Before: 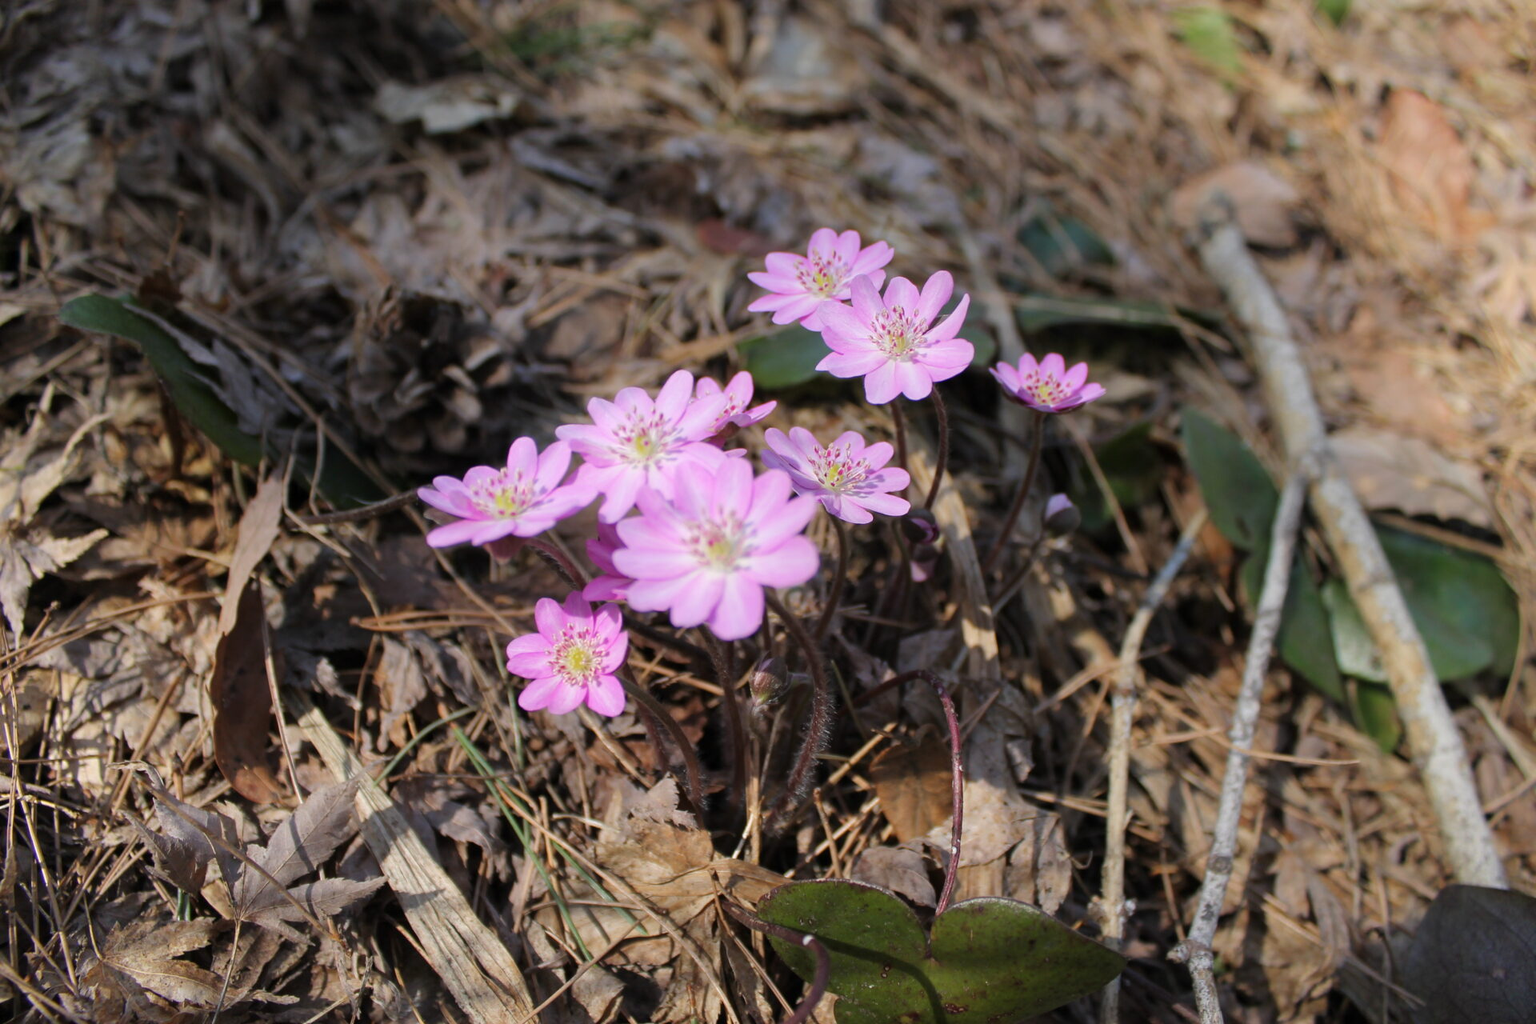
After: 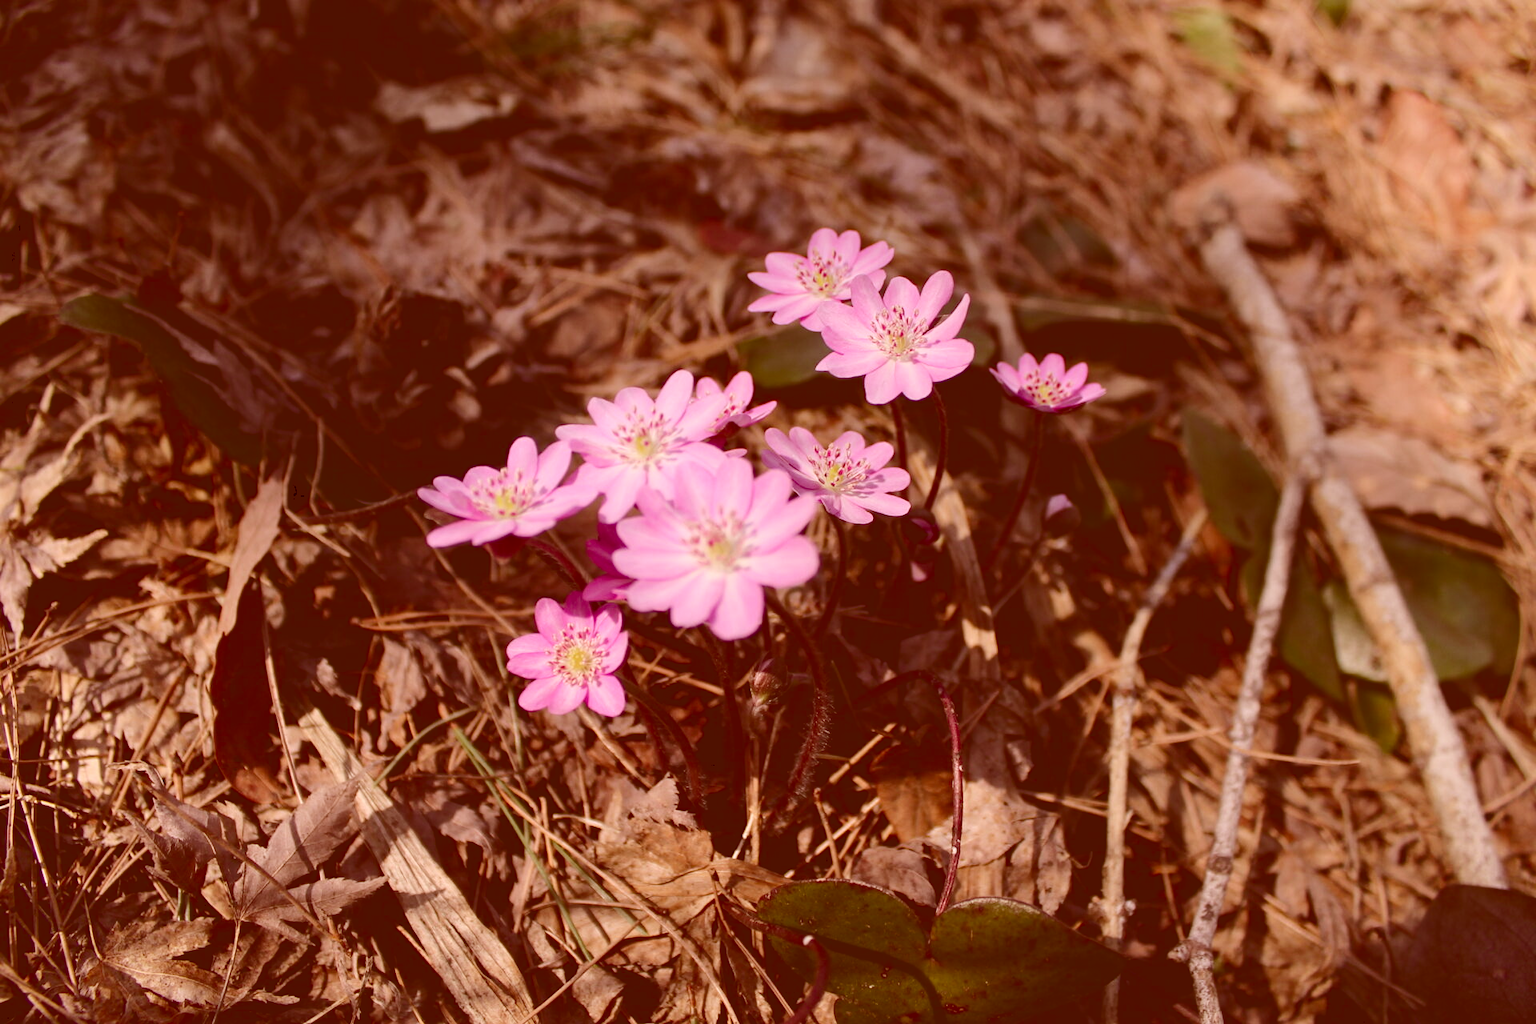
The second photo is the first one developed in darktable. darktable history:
tone curve: curves: ch0 [(0, 0) (0.003, 0.161) (0.011, 0.161) (0.025, 0.161) (0.044, 0.161) (0.069, 0.161) (0.1, 0.161) (0.136, 0.163) (0.177, 0.179) (0.224, 0.207) (0.277, 0.243) (0.335, 0.292) (0.399, 0.361) (0.468, 0.452) (0.543, 0.547) (0.623, 0.638) (0.709, 0.731) (0.801, 0.826) (0.898, 0.911) (1, 1)], color space Lab, independent channels, preserve colors none
color correction: highlights a* 9.07, highlights b* 8.77, shadows a* 39.68, shadows b* 39.99, saturation 0.816
